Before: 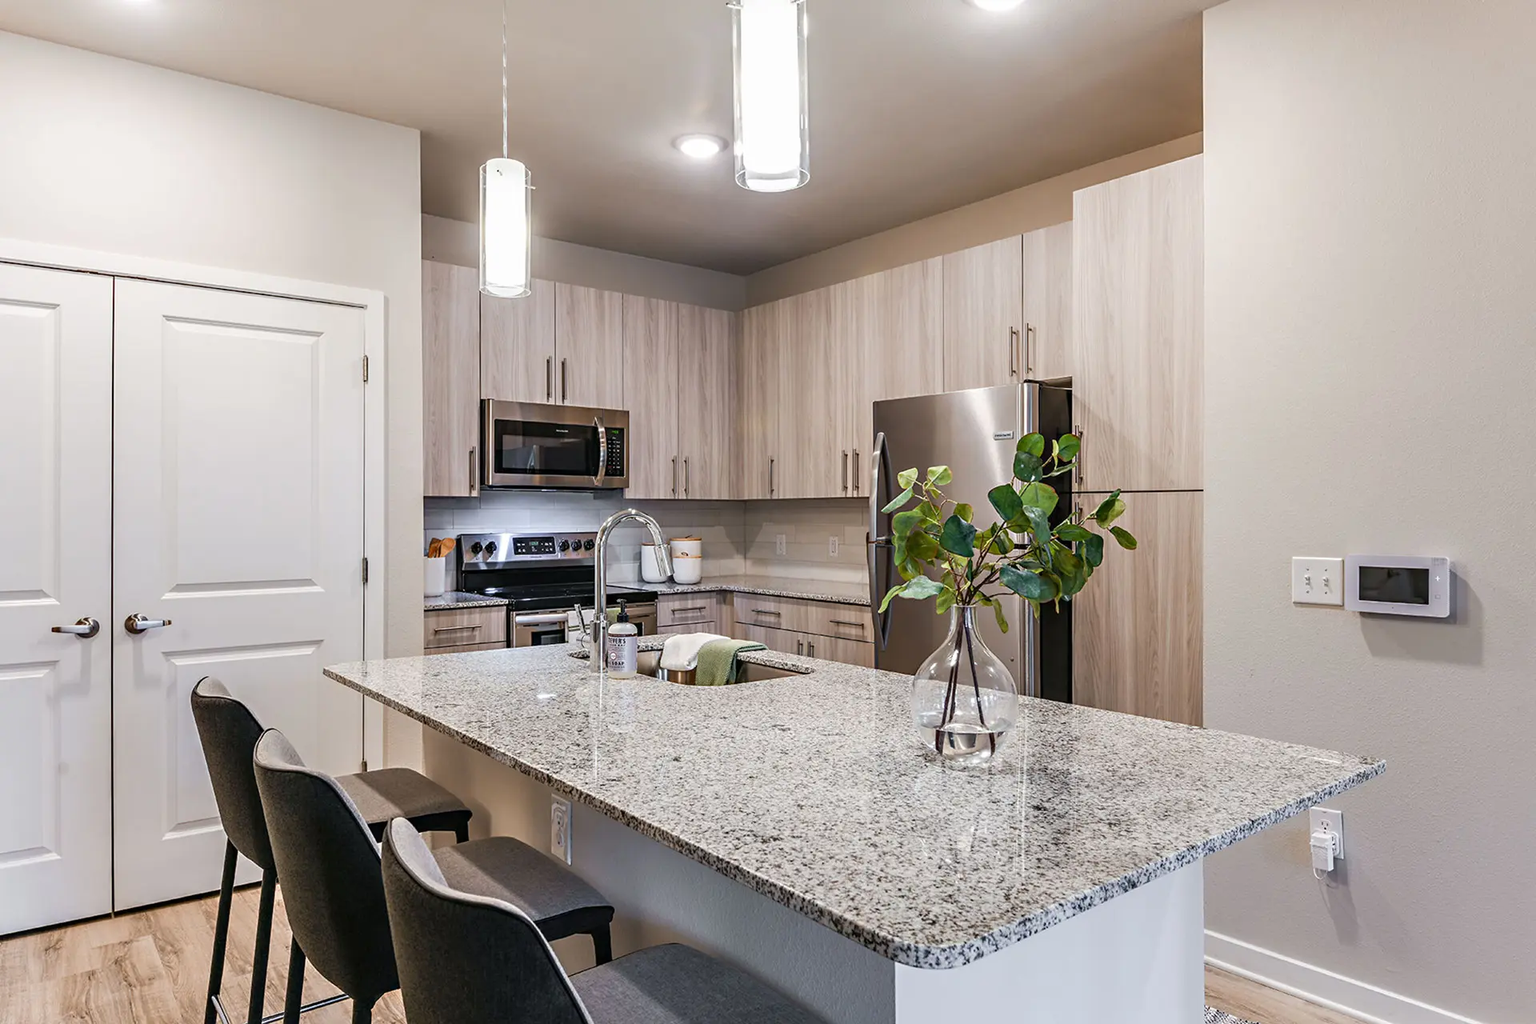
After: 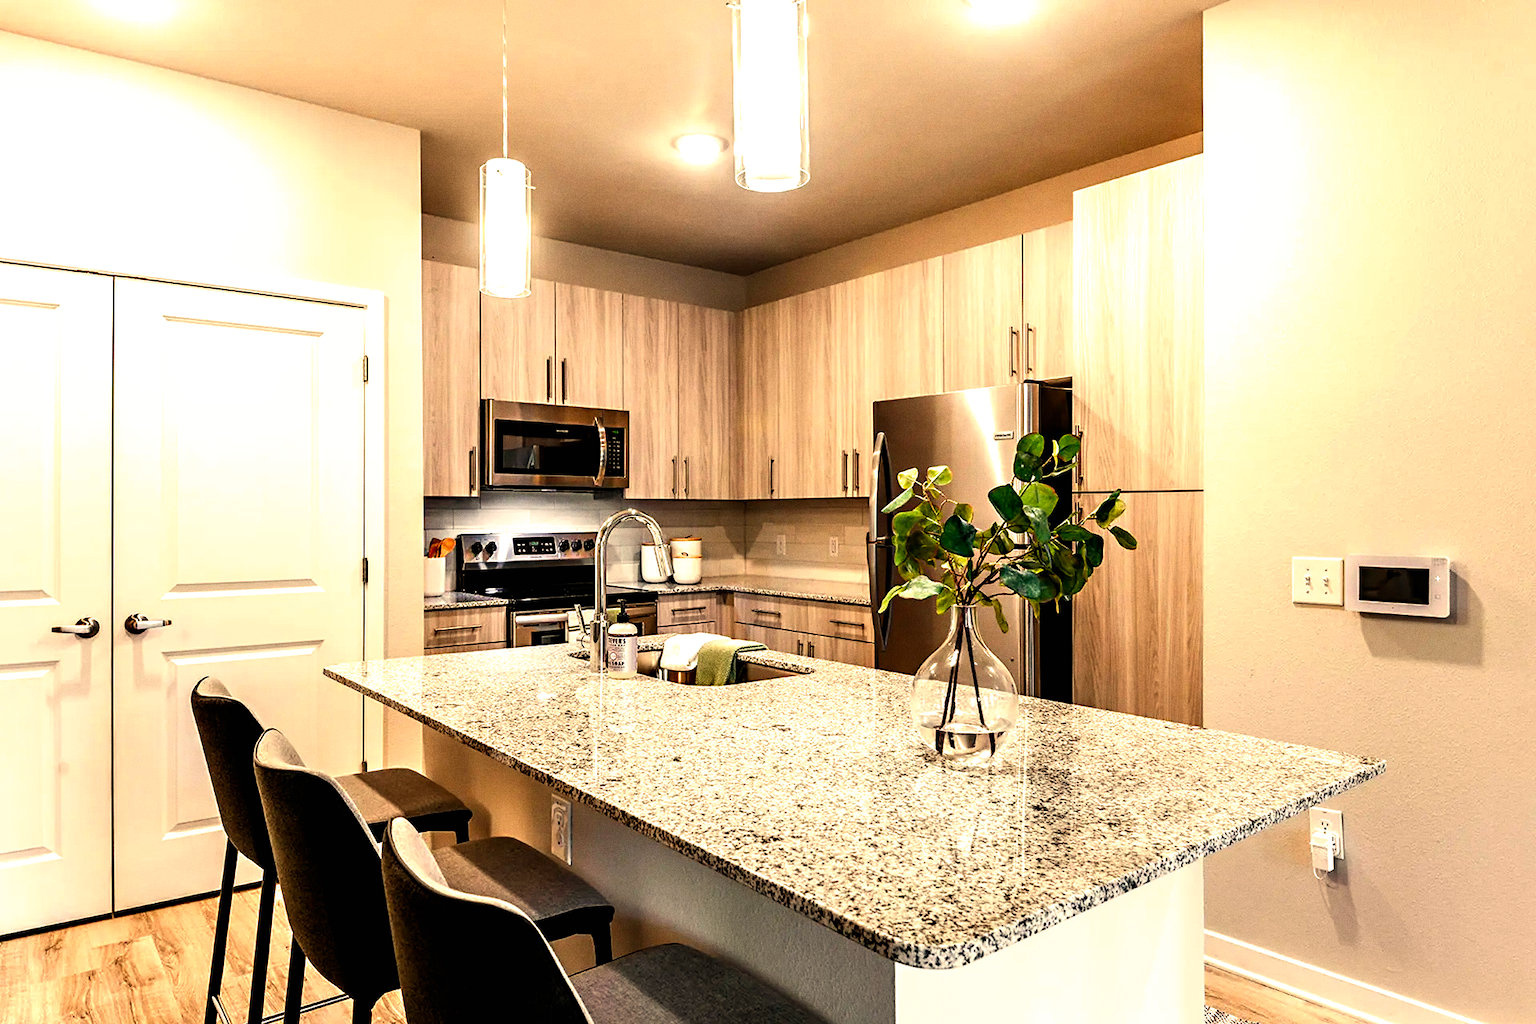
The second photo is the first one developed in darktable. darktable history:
grain: coarseness 0.09 ISO
filmic rgb: black relative exposure -8.2 EV, white relative exposure 2.2 EV, threshold 3 EV, hardness 7.11, latitude 85.74%, contrast 1.696, highlights saturation mix -4%, shadows ↔ highlights balance -2.69%, preserve chrominance no, color science v5 (2021), contrast in shadows safe, contrast in highlights safe, enable highlight reconstruction true
white balance: red 1.123, blue 0.83
